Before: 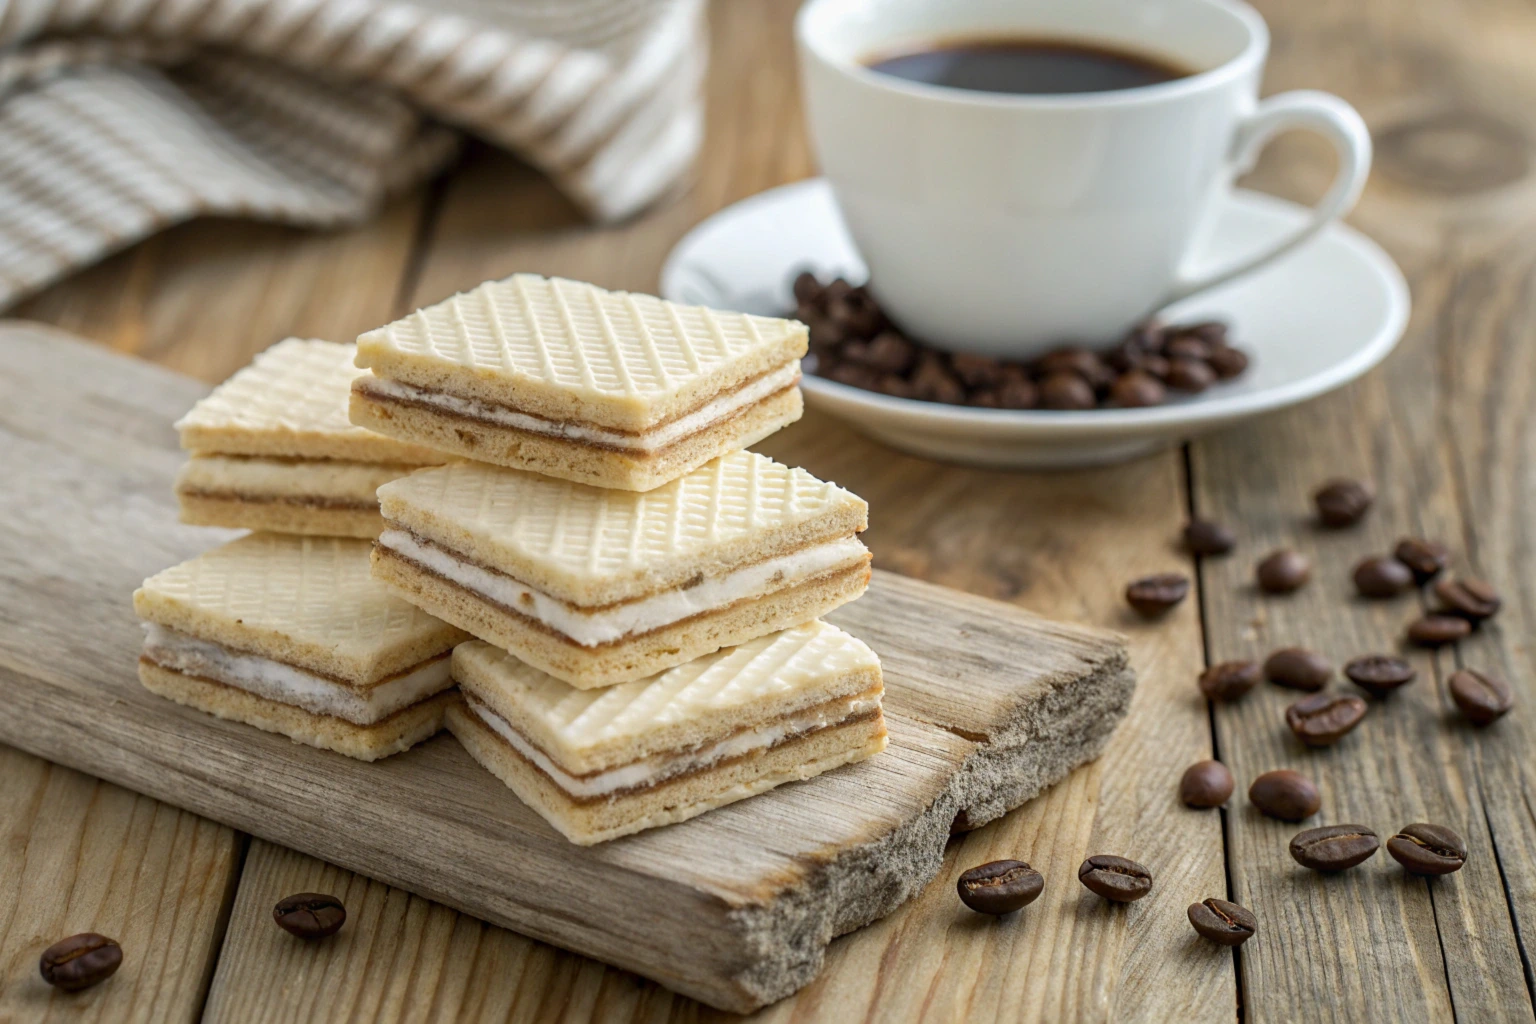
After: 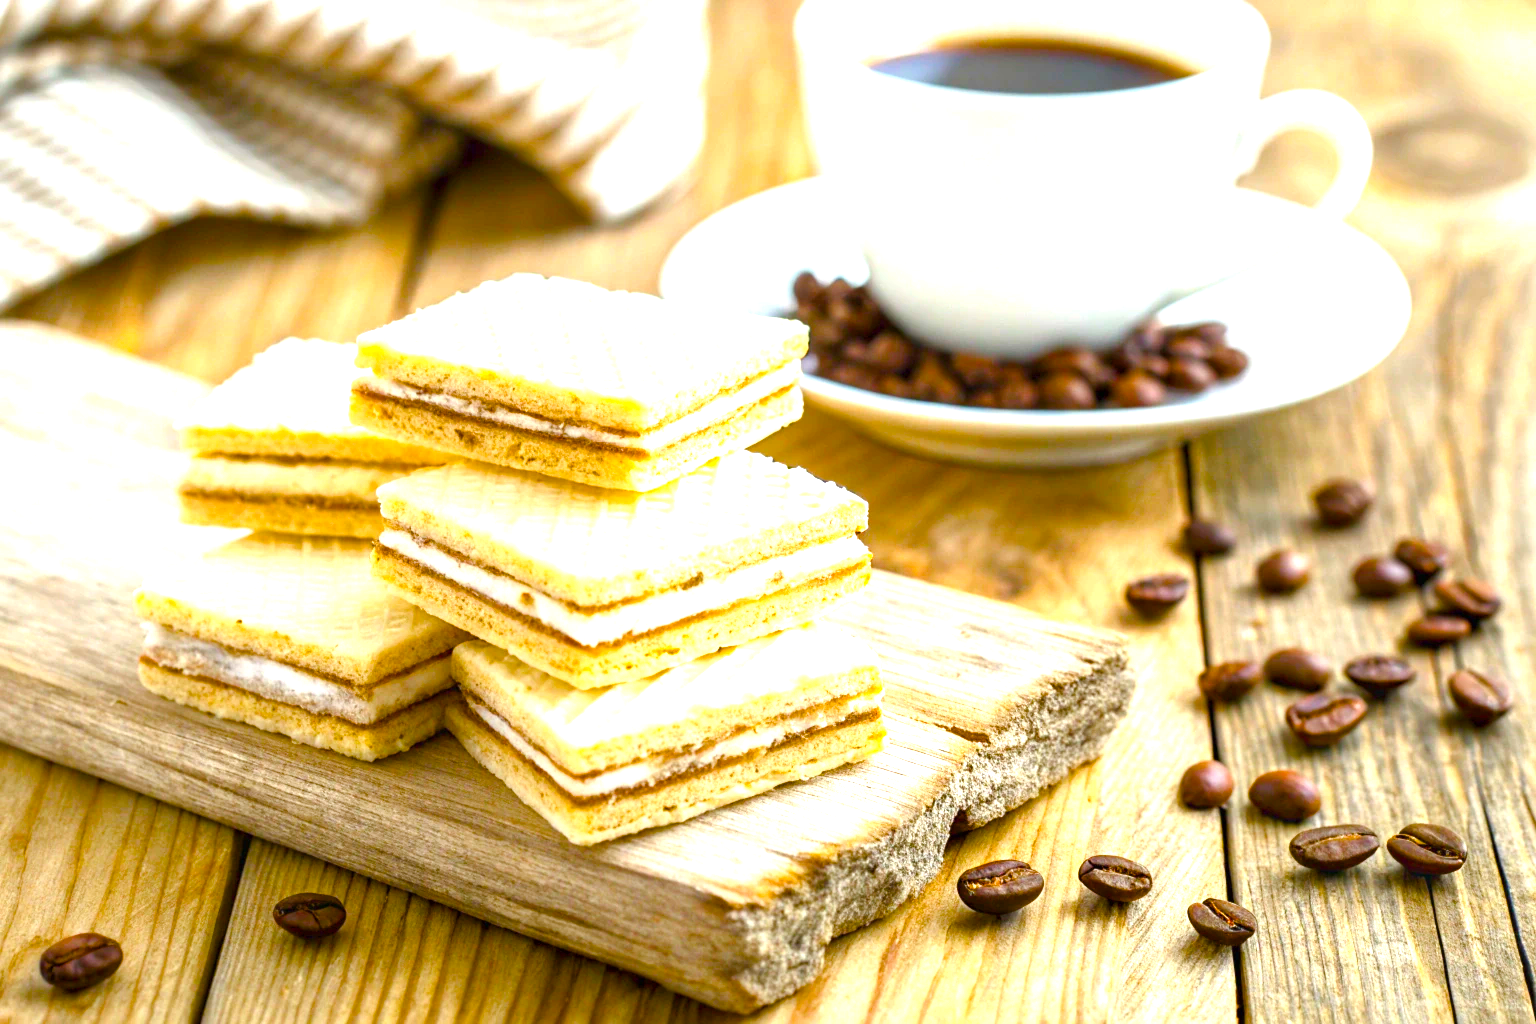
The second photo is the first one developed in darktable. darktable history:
color balance rgb: linear chroma grading › shadows 10%, linear chroma grading › highlights 10%, linear chroma grading › global chroma 15%, linear chroma grading › mid-tones 15%, perceptual saturation grading › global saturation 40%, perceptual saturation grading › highlights -25%, perceptual saturation grading › mid-tones 35%, perceptual saturation grading › shadows 35%, perceptual brilliance grading › global brilliance 11.29%, global vibrance 11.29%
exposure: black level correction 0, exposure 1.1 EV, compensate exposure bias true, compensate highlight preservation false
